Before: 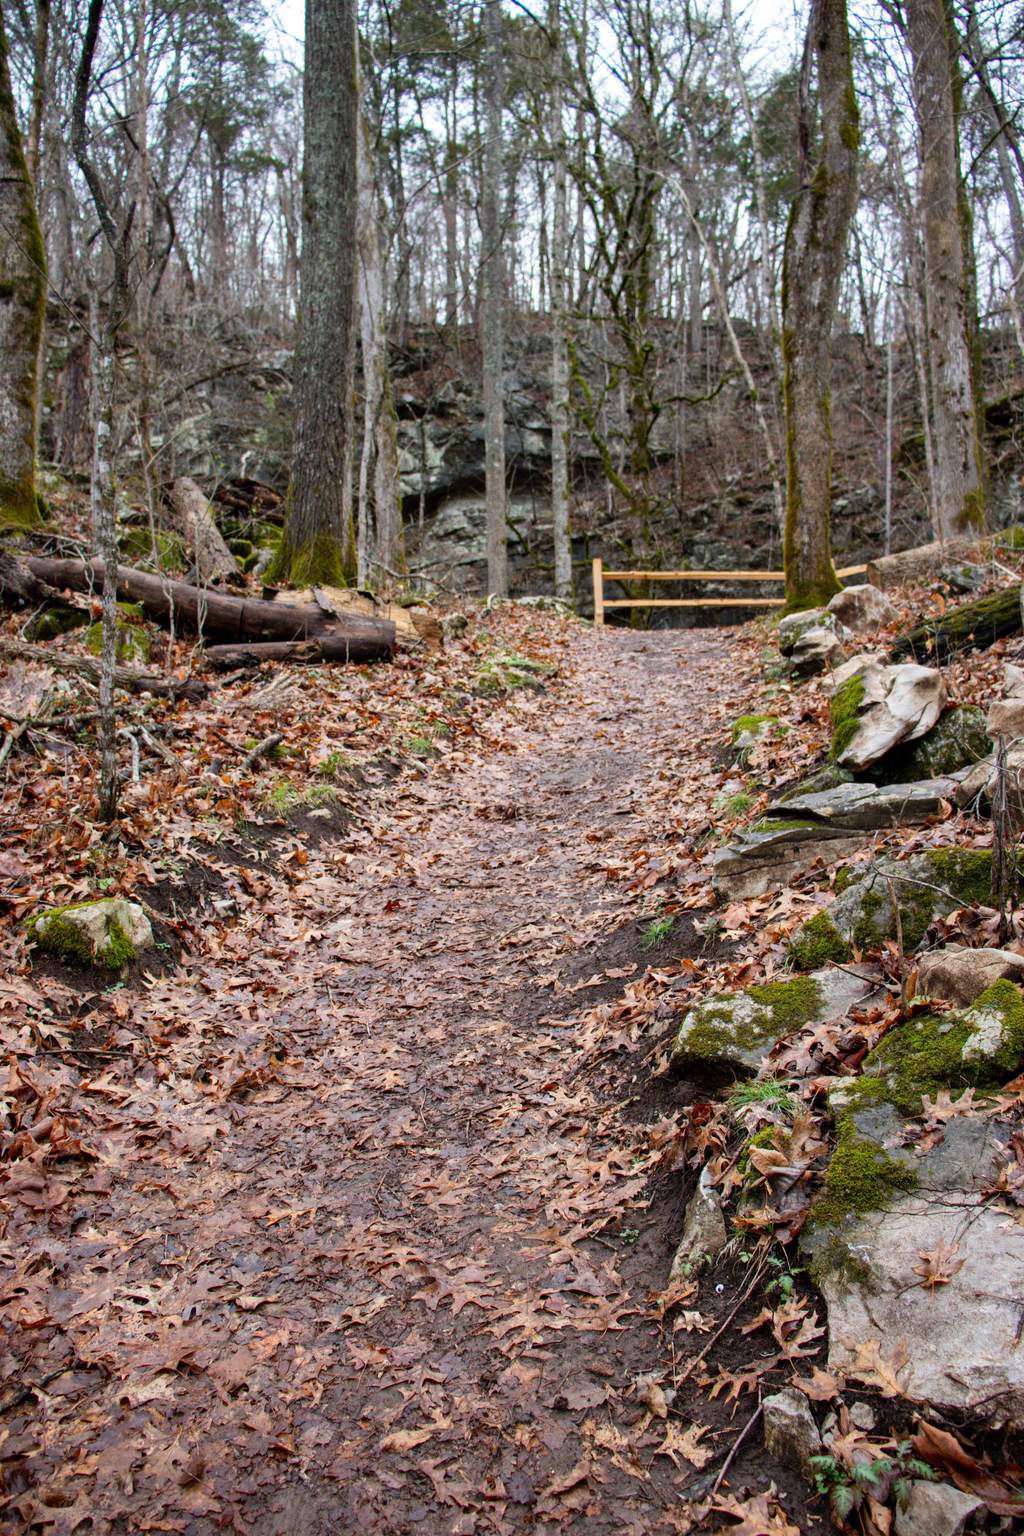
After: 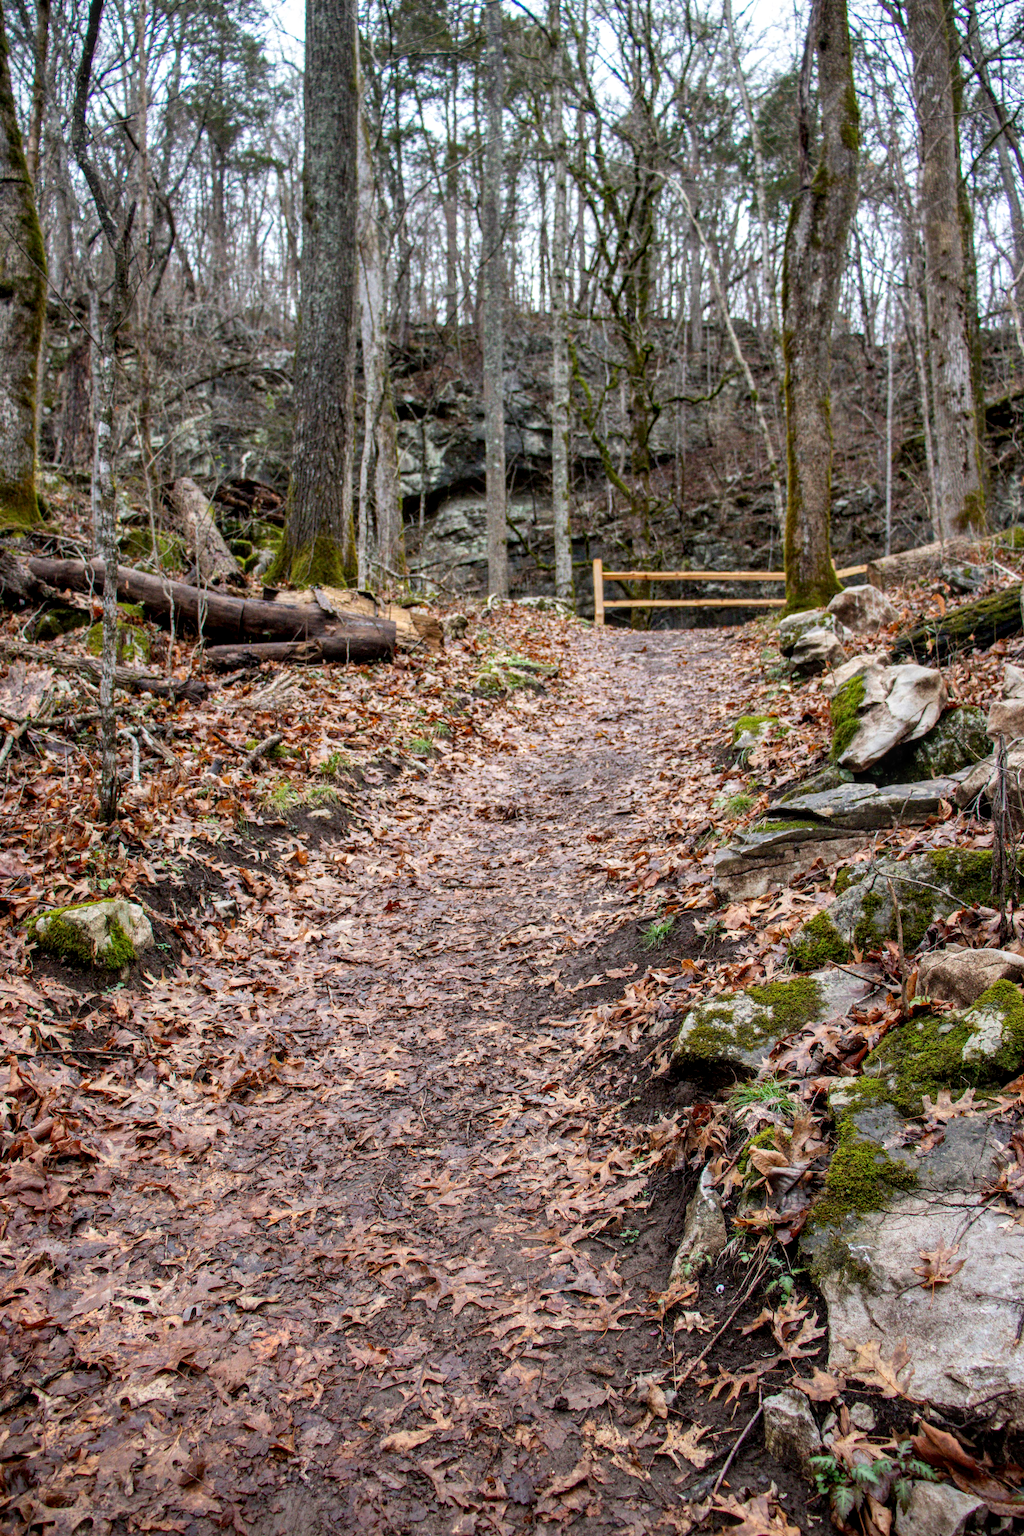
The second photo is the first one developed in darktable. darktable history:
local contrast: highlights 56%, shadows 53%, detail 130%, midtone range 0.445
